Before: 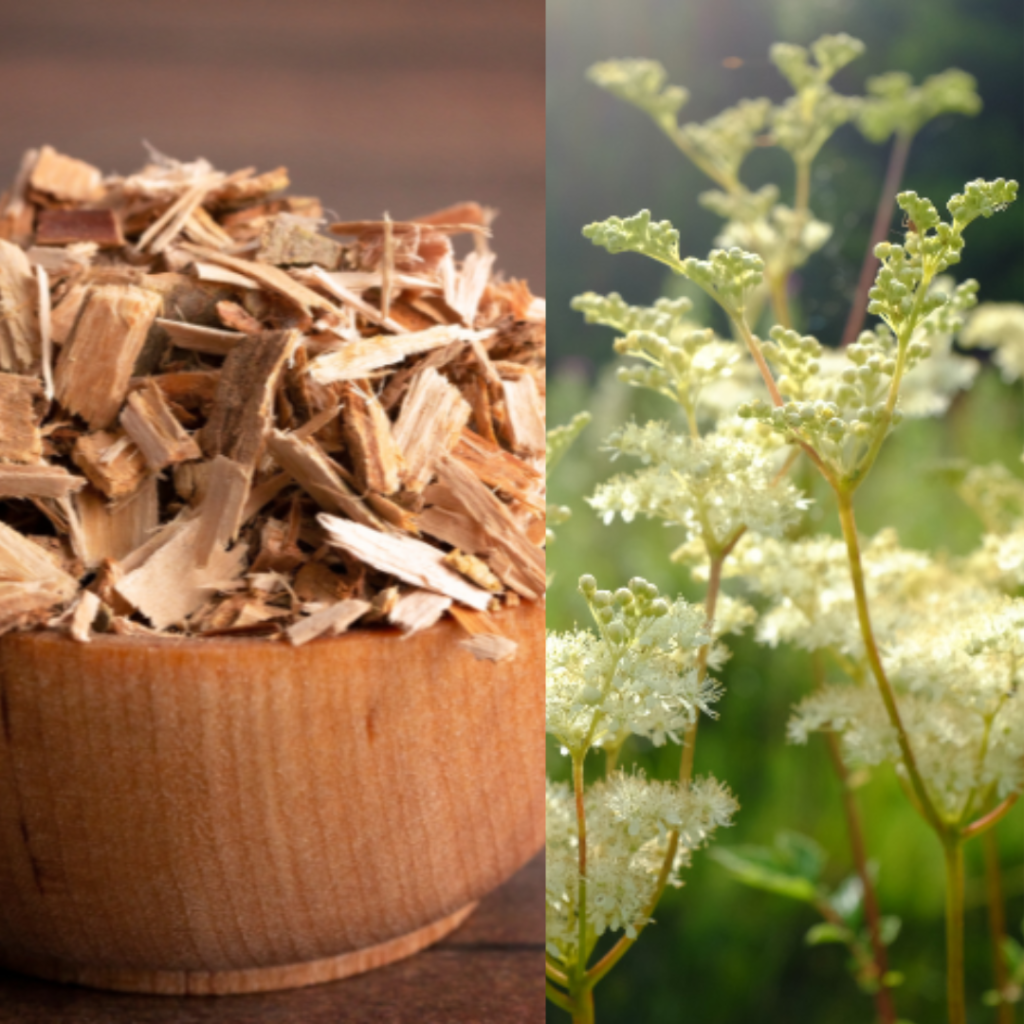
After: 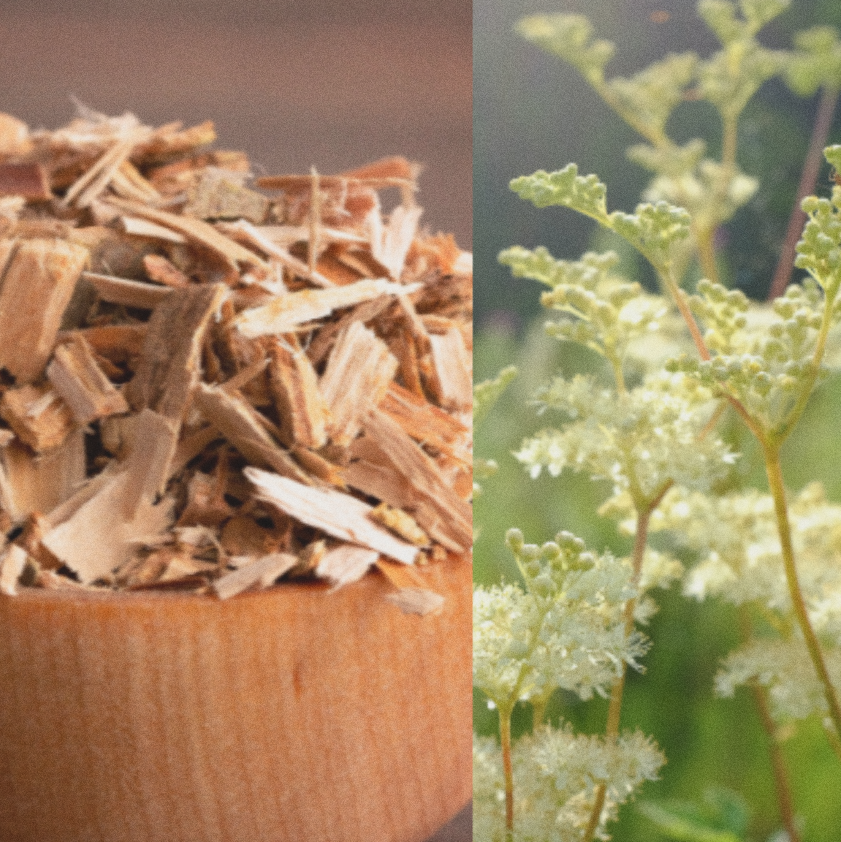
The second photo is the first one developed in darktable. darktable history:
exposure: compensate highlight preservation false
crop and rotate: left 7.196%, top 4.574%, right 10.605%, bottom 13.178%
grain: coarseness 0.09 ISO
contrast brightness saturation: contrast -0.15, brightness 0.05, saturation -0.12
